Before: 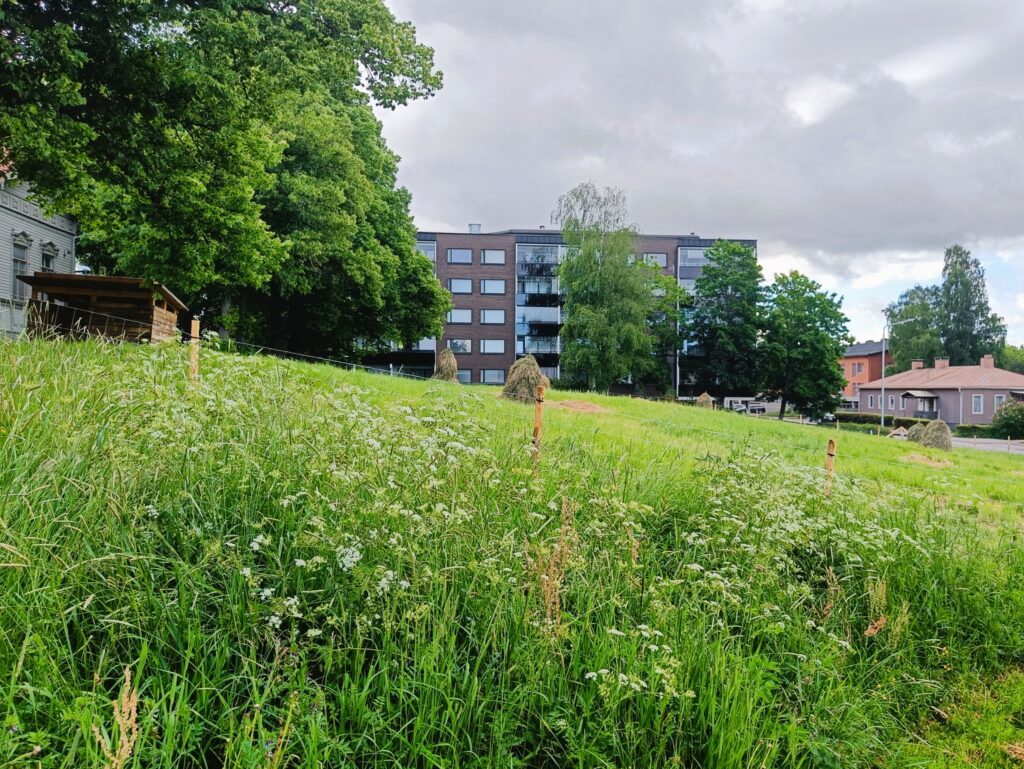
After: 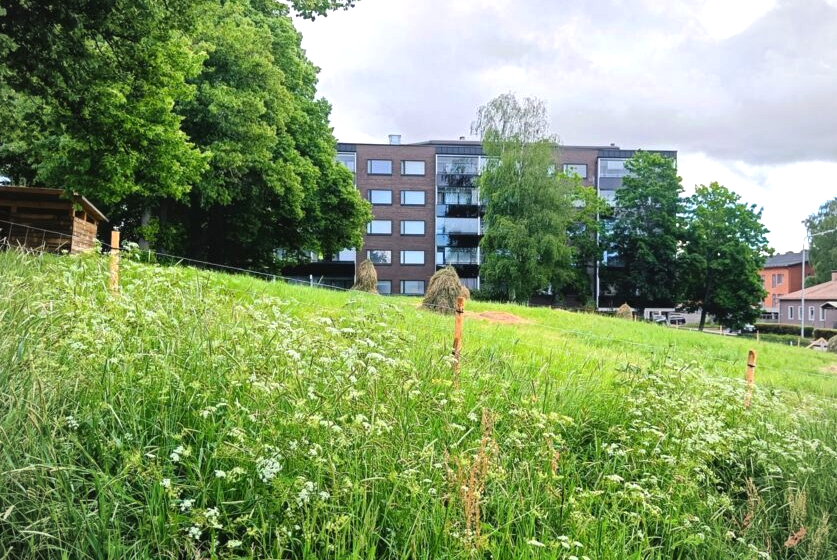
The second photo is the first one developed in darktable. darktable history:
exposure: black level correction 0, exposure 0.6 EV, compensate exposure bias true, compensate highlight preservation false
base curve: curves: ch0 [(0, 0) (0.74, 0.67) (1, 1)], preserve colors none
crop: left 7.863%, top 11.677%, right 10.376%, bottom 15.441%
vignetting: brightness -0.162
